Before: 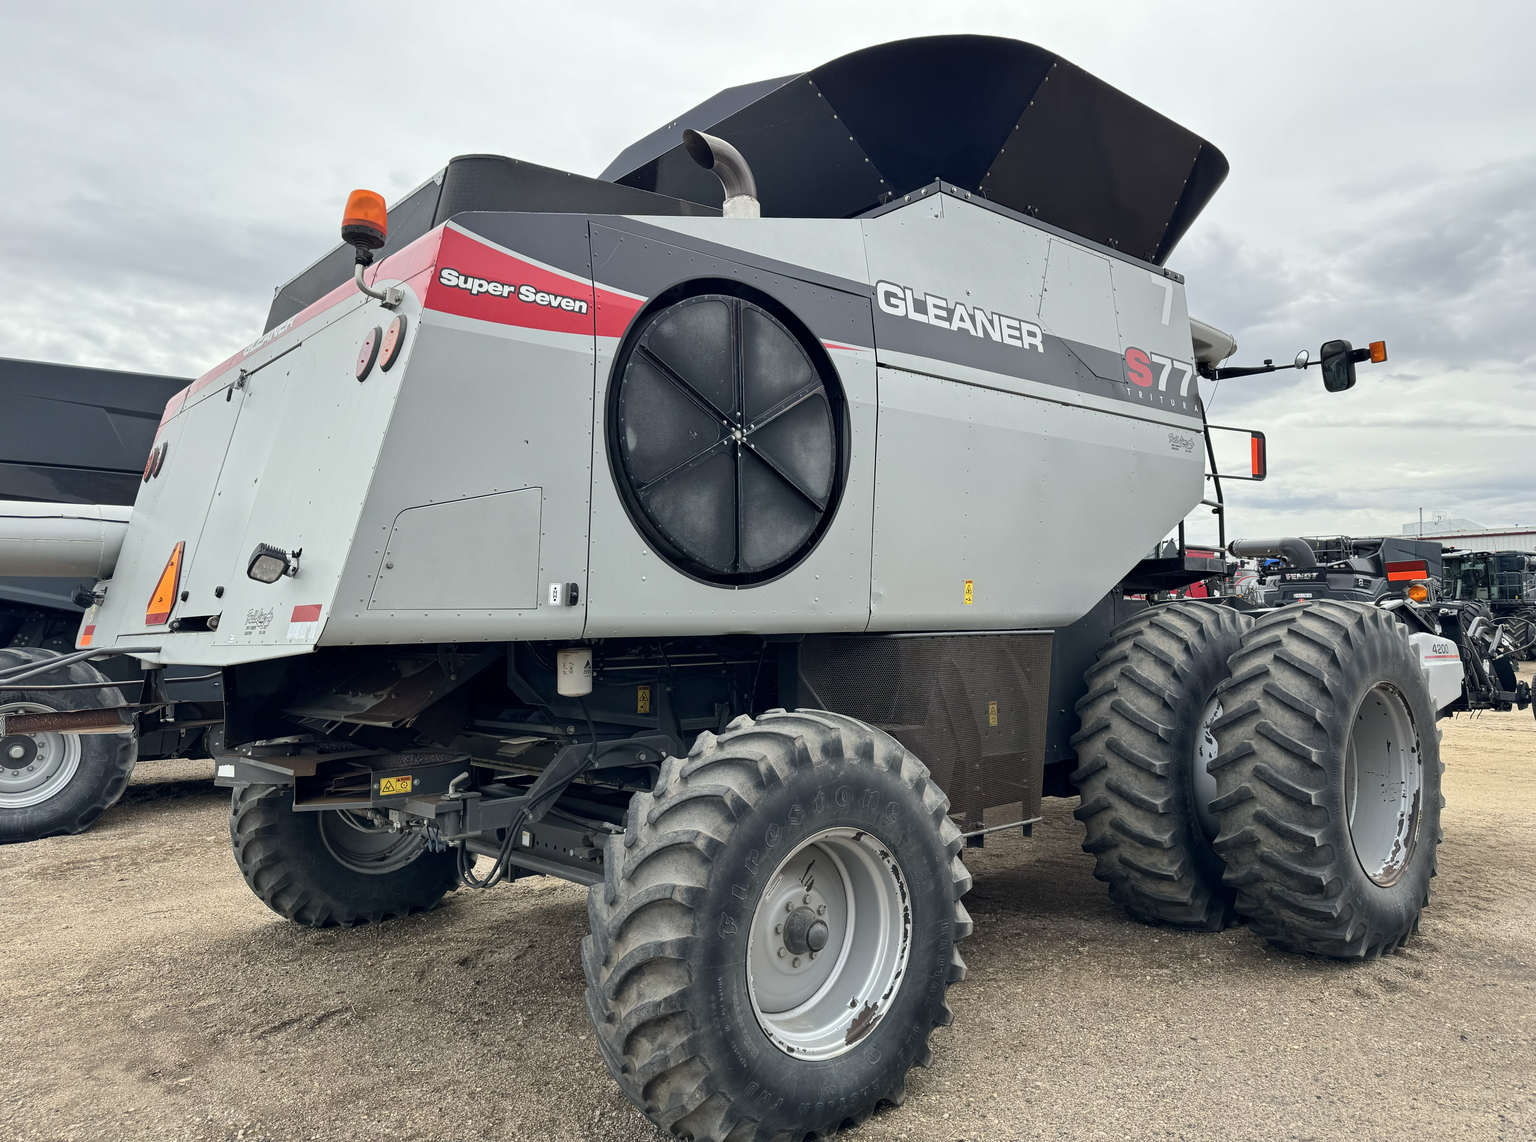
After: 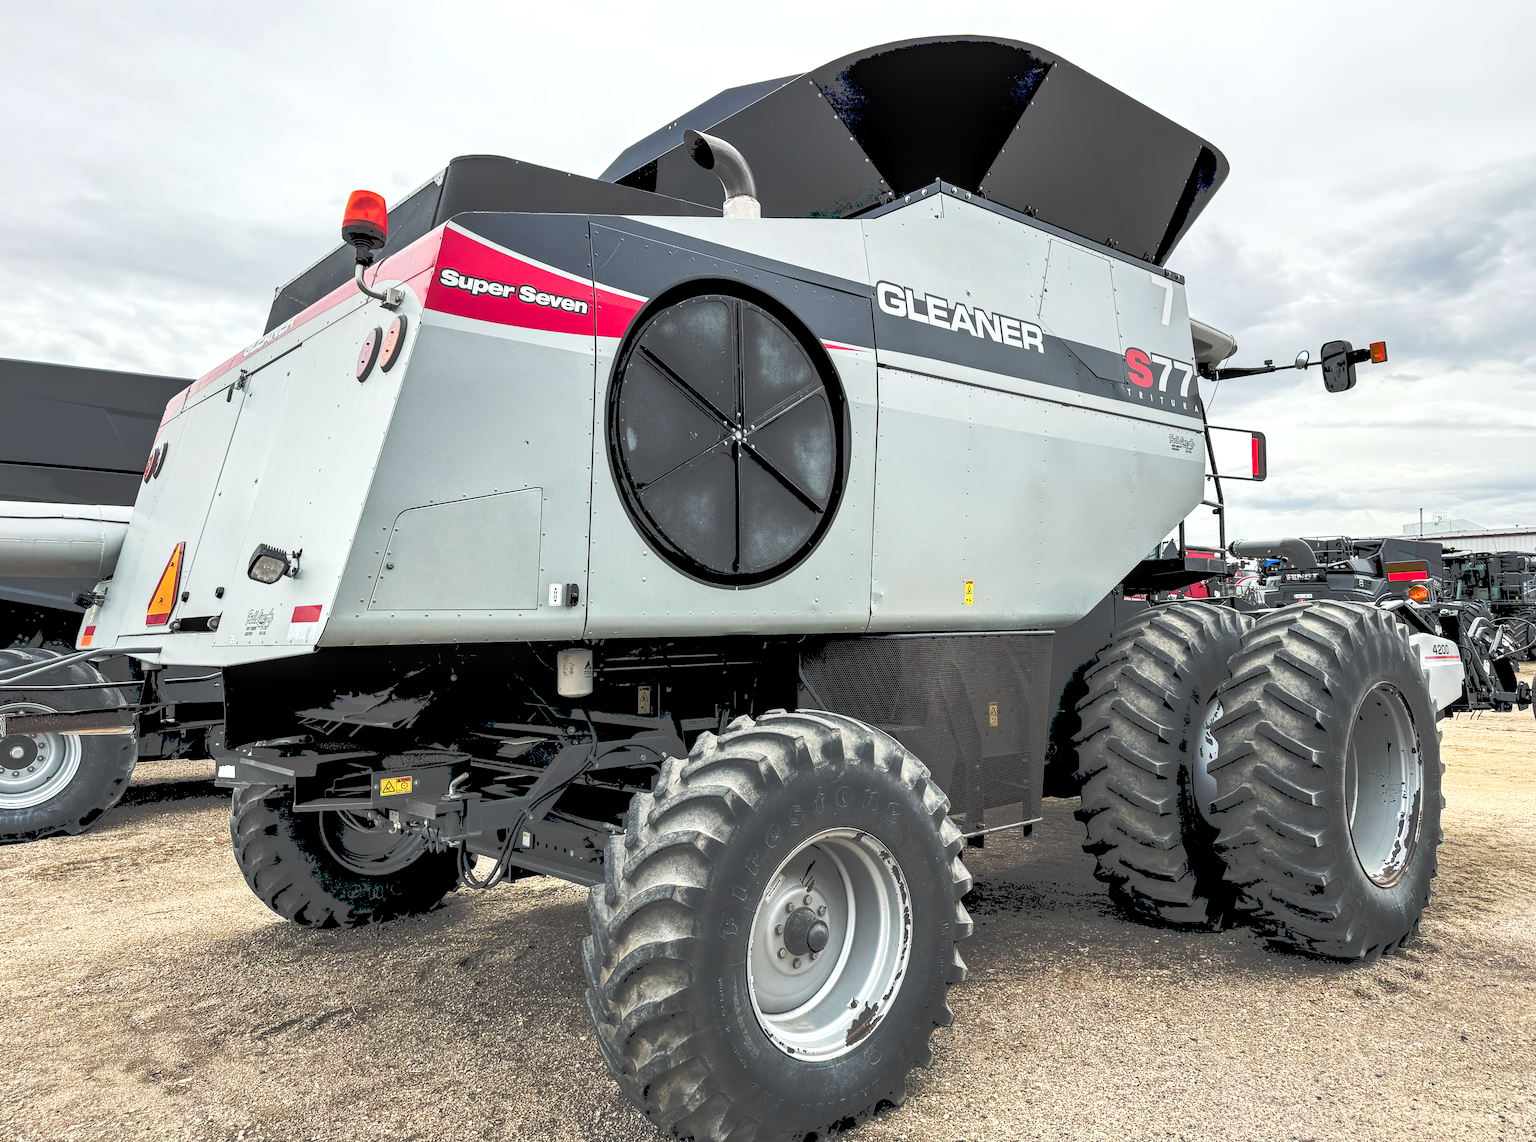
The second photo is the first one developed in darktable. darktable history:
contrast brightness saturation: contrast 0.07, brightness -0.14, saturation 0.11
tone curve: curves: ch0 [(0, 0) (0.003, 0.319) (0.011, 0.319) (0.025, 0.323) (0.044, 0.323) (0.069, 0.327) (0.1, 0.33) (0.136, 0.338) (0.177, 0.348) (0.224, 0.361) (0.277, 0.374) (0.335, 0.398) (0.399, 0.444) (0.468, 0.516) (0.543, 0.595) (0.623, 0.694) (0.709, 0.793) (0.801, 0.883) (0.898, 0.942) (1, 1)], preserve colors none
rgb levels: levels [[0.013, 0.434, 0.89], [0, 0.5, 1], [0, 0.5, 1]]
local contrast: highlights 59%, detail 145%
